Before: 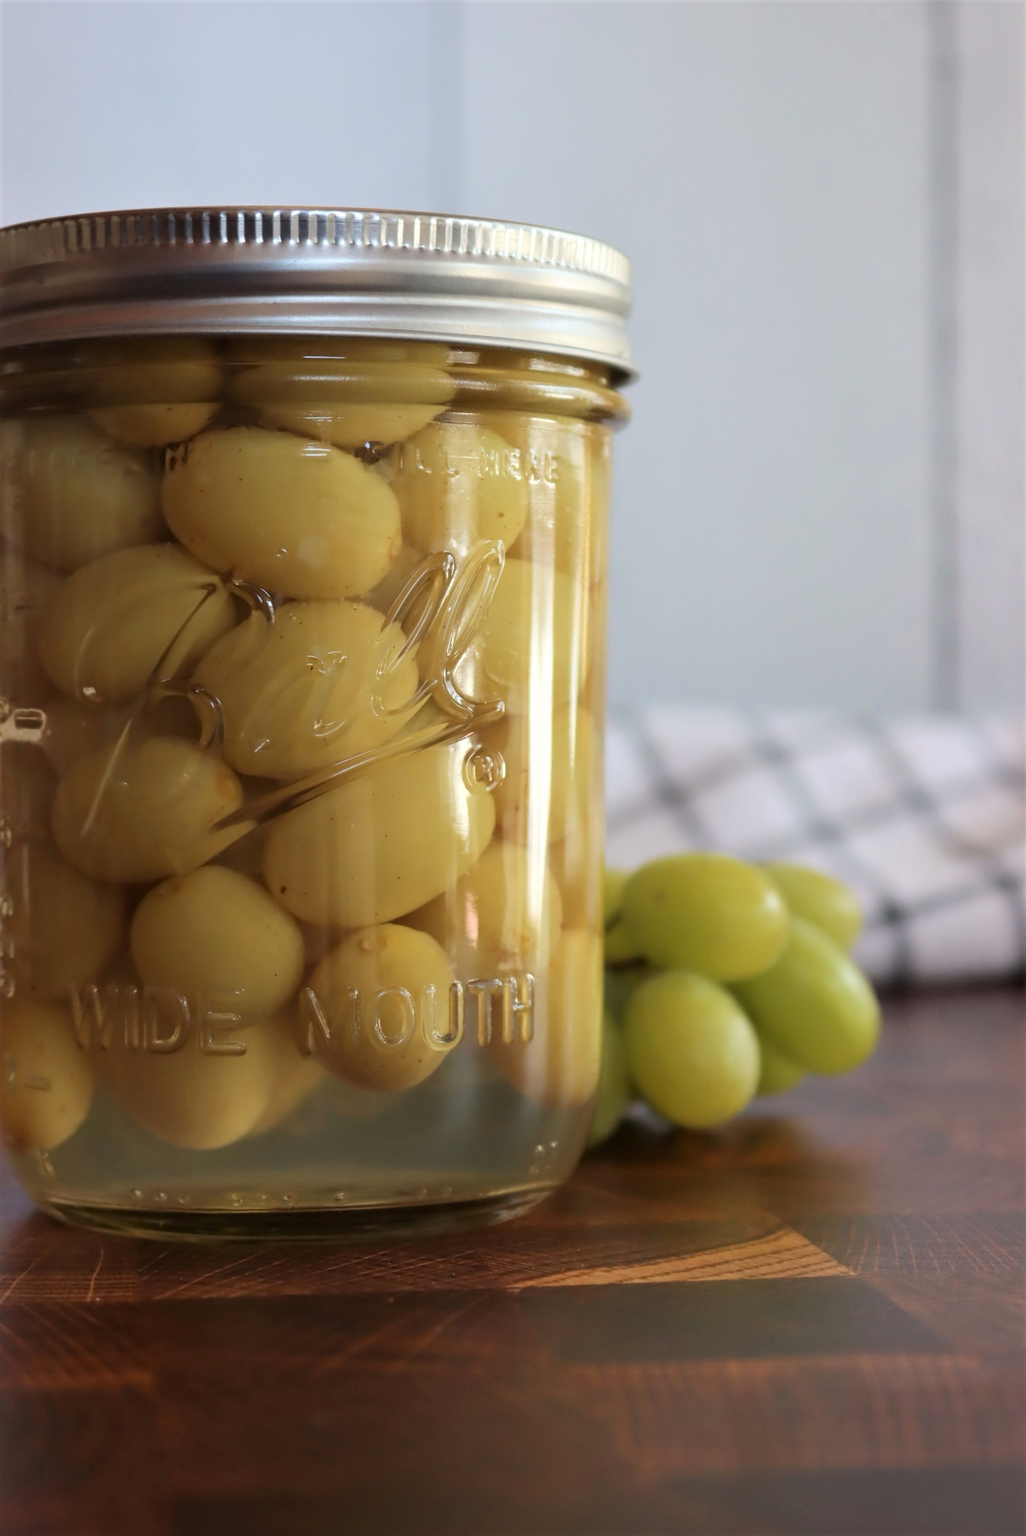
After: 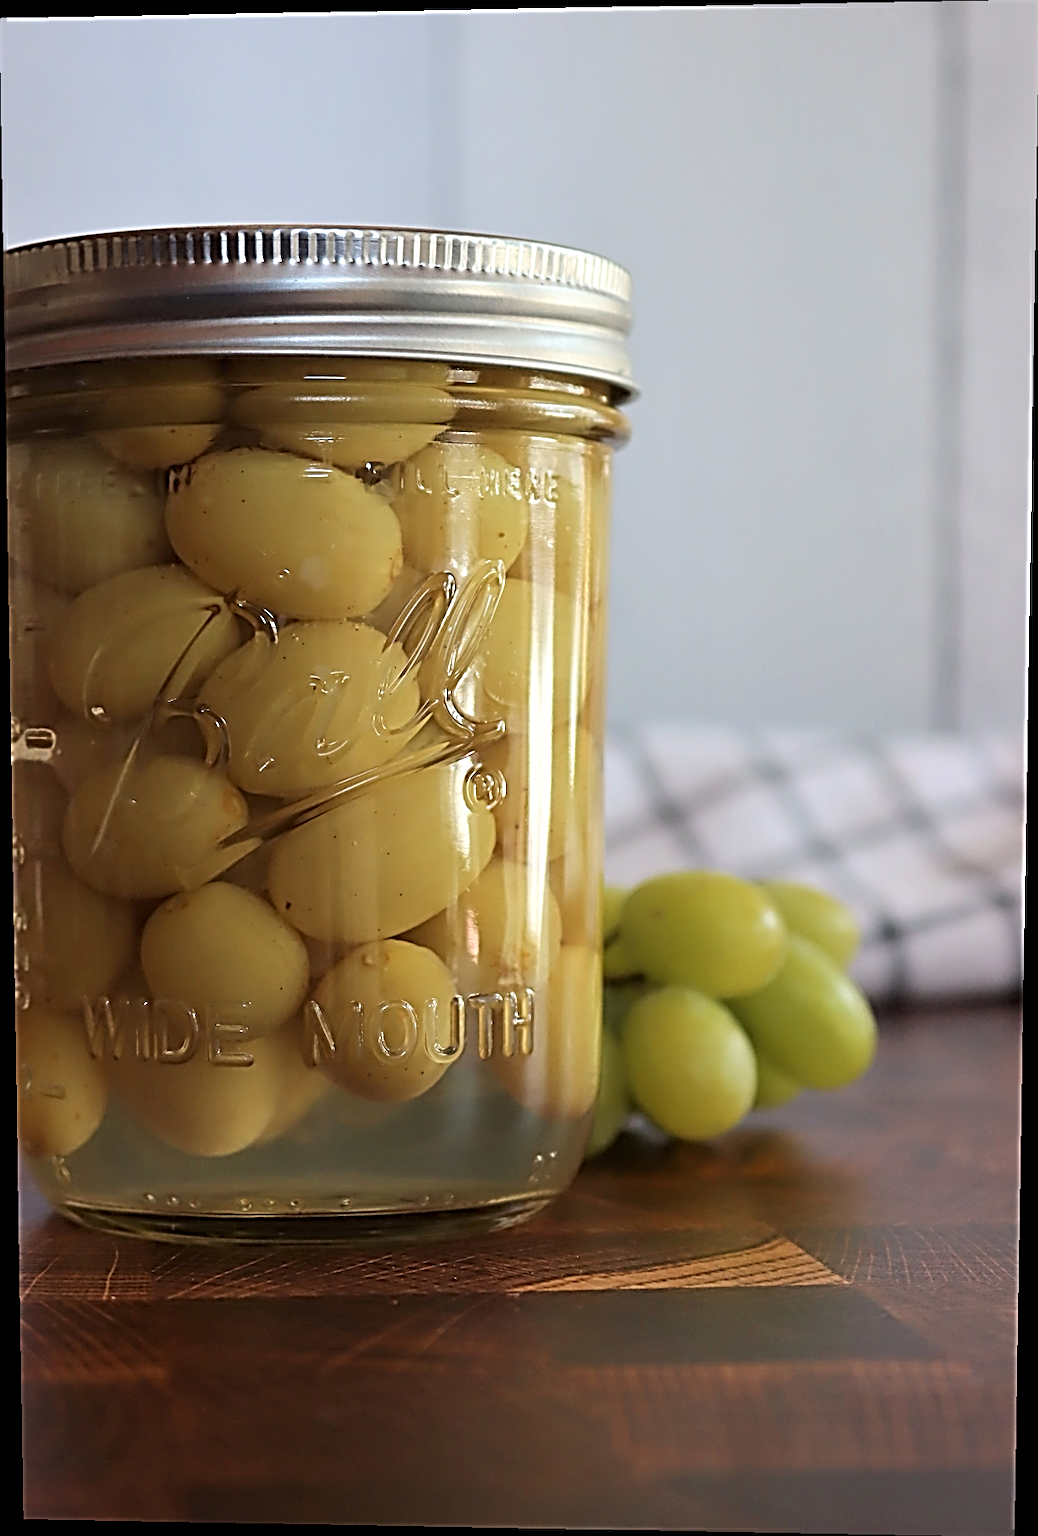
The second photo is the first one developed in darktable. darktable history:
sharpen: radius 3.158, amount 1.731
white balance: emerald 1
rotate and perspective: lens shift (vertical) 0.048, lens shift (horizontal) -0.024, automatic cropping off
